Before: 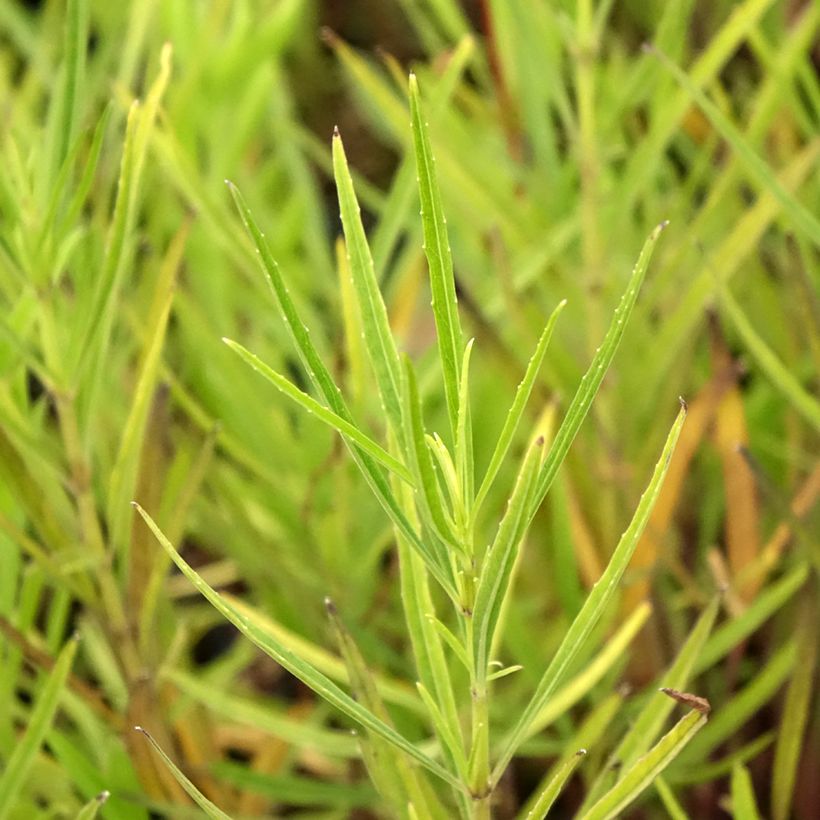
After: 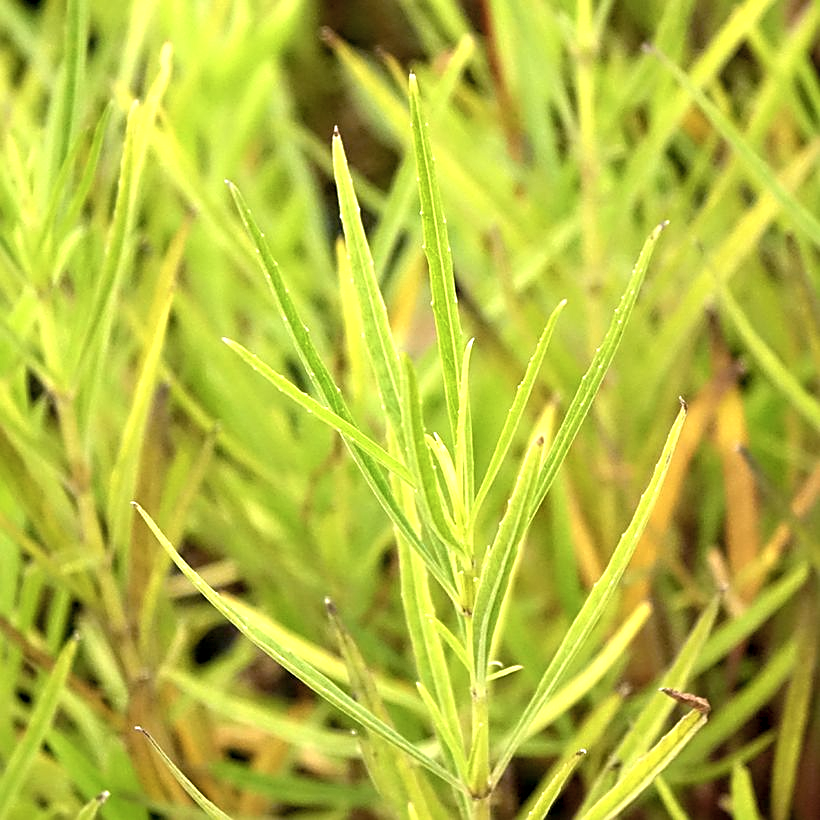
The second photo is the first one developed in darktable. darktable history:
color balance rgb: highlights gain › chroma 0.276%, highlights gain › hue 329.91°, global offset › luminance -0.502%, perceptual saturation grading › global saturation 0.591%, perceptual brilliance grading › global brilliance 17.443%, global vibrance 20%
color correction: highlights b* 0.034, saturation 0.814
sharpen: on, module defaults
